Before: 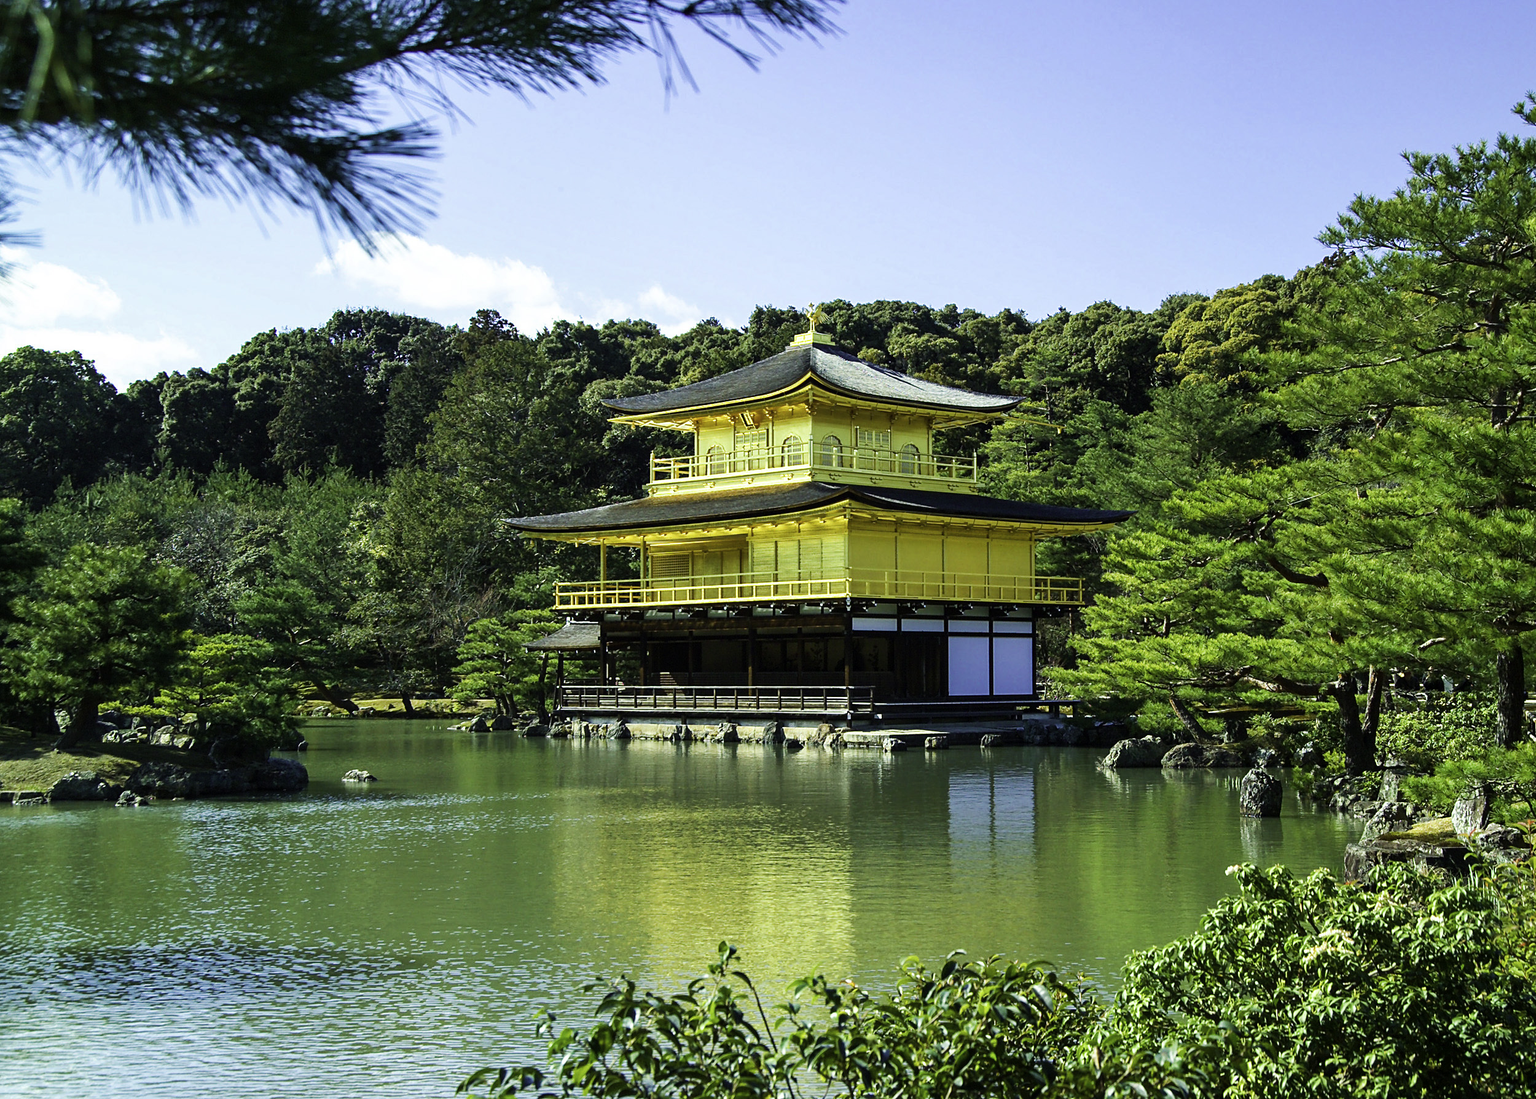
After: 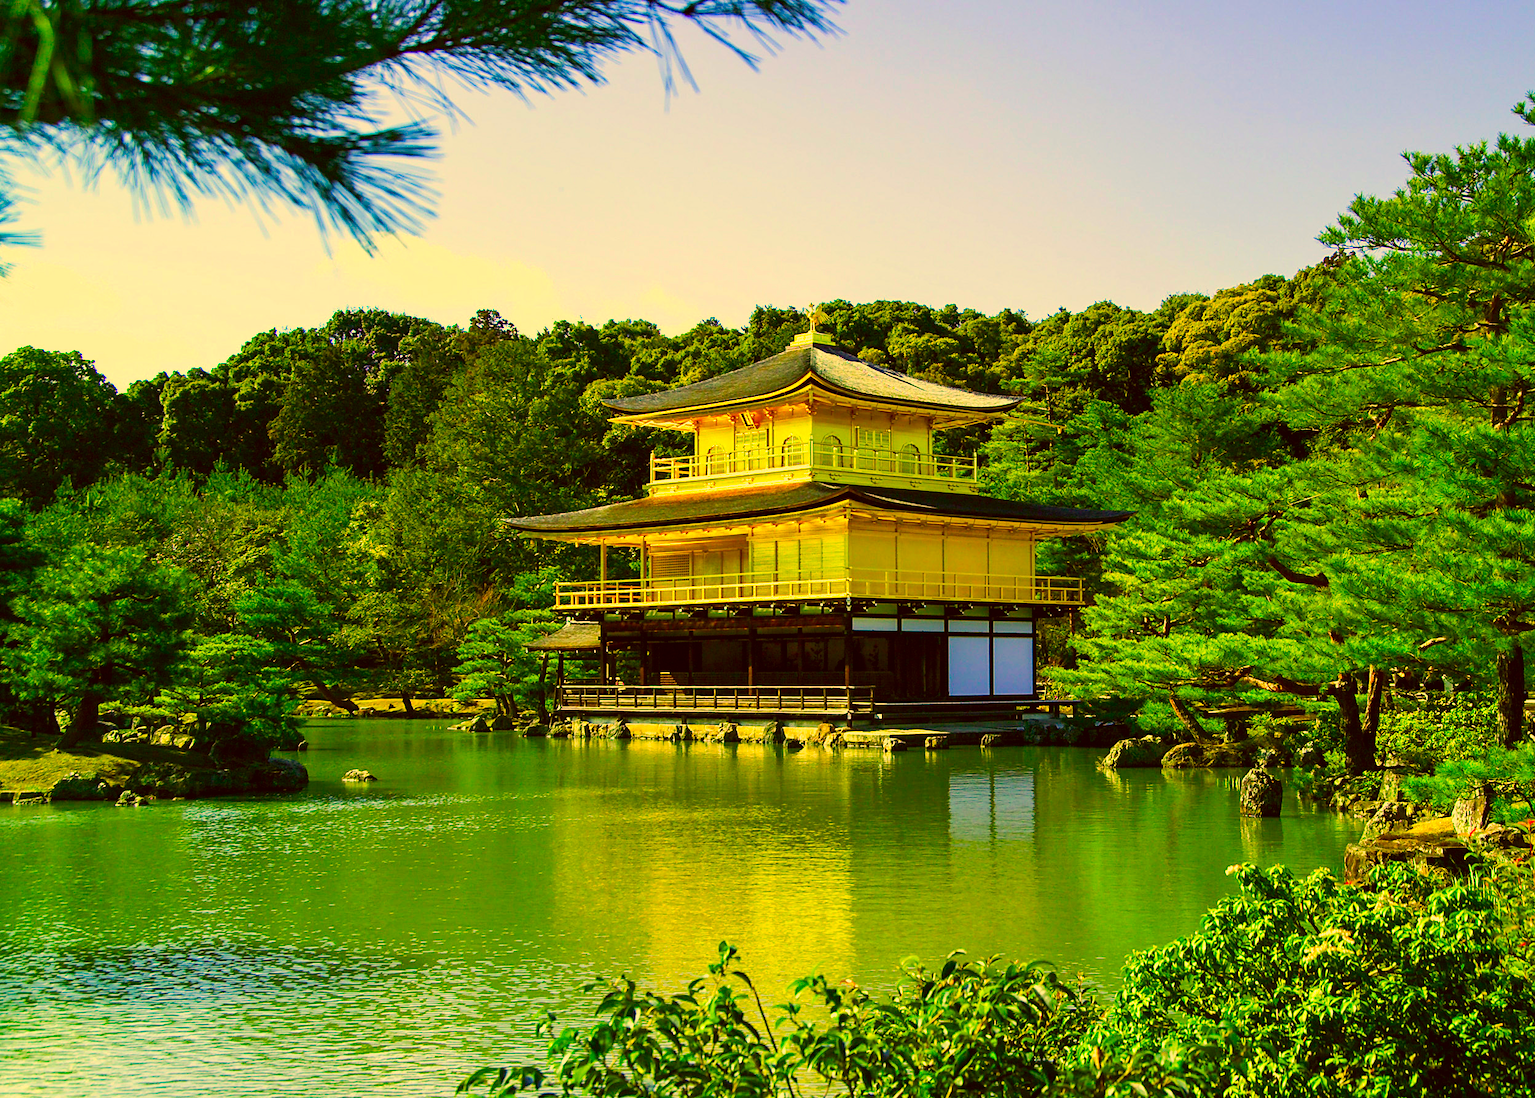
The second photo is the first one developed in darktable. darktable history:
color correction: highlights a* 11.01, highlights b* 30.29, shadows a* 2.64, shadows b* 16.91, saturation 1.74
